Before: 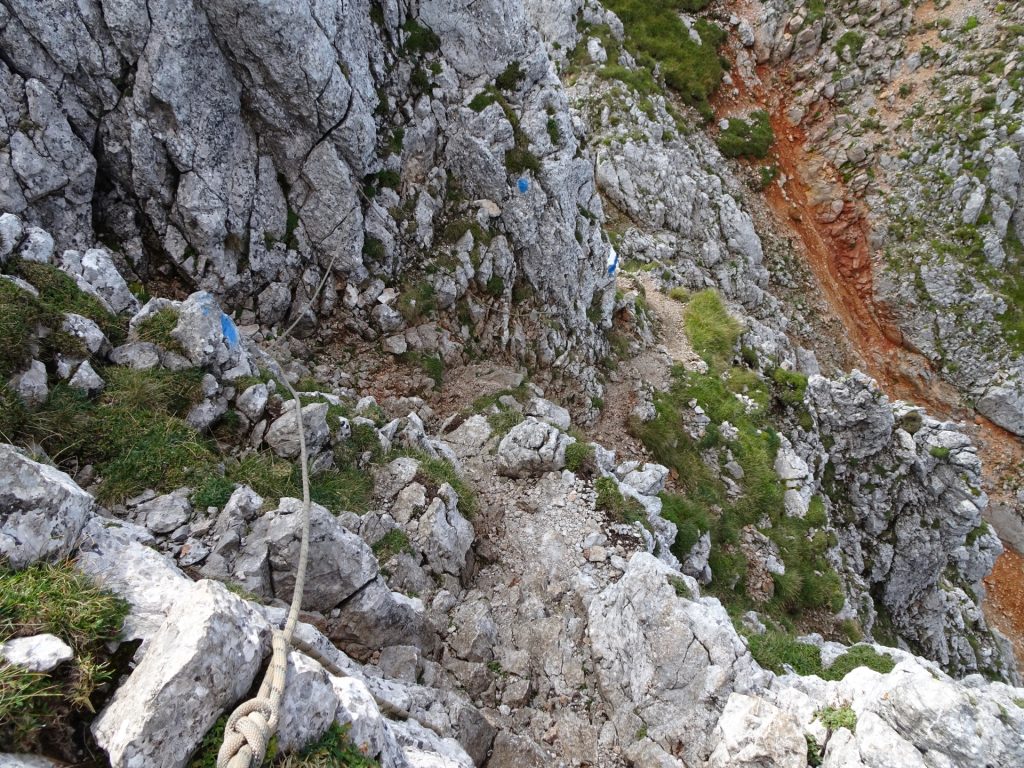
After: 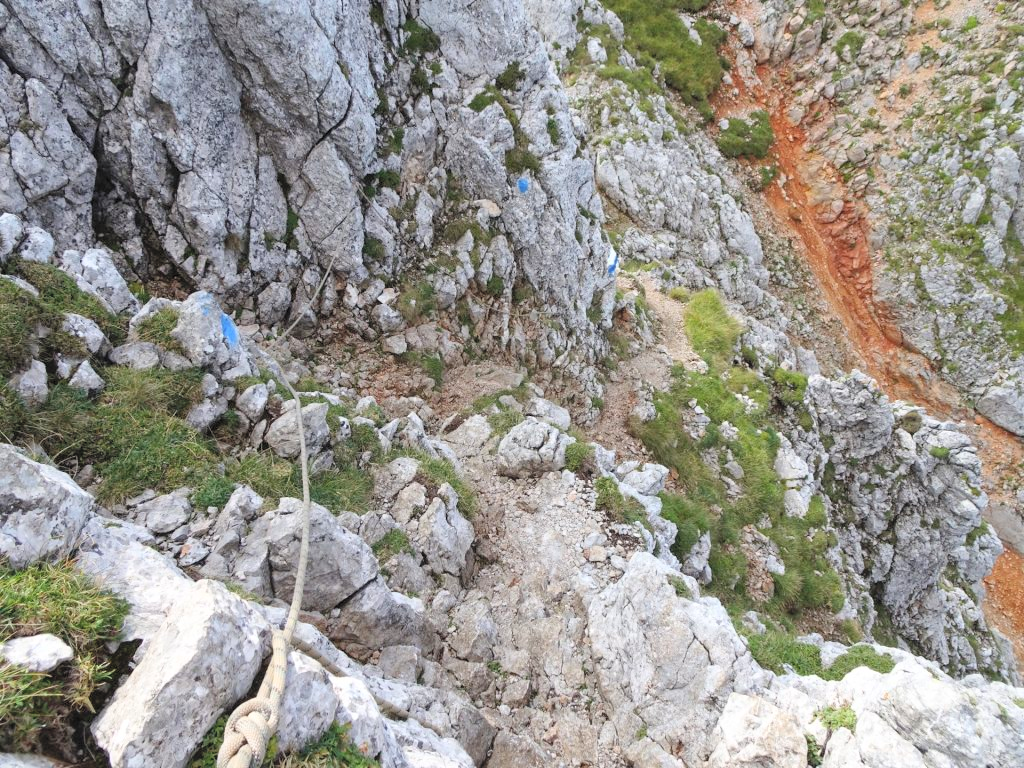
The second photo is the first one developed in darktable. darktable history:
contrast brightness saturation: contrast 0.102, brightness 0.316, saturation 0.138
